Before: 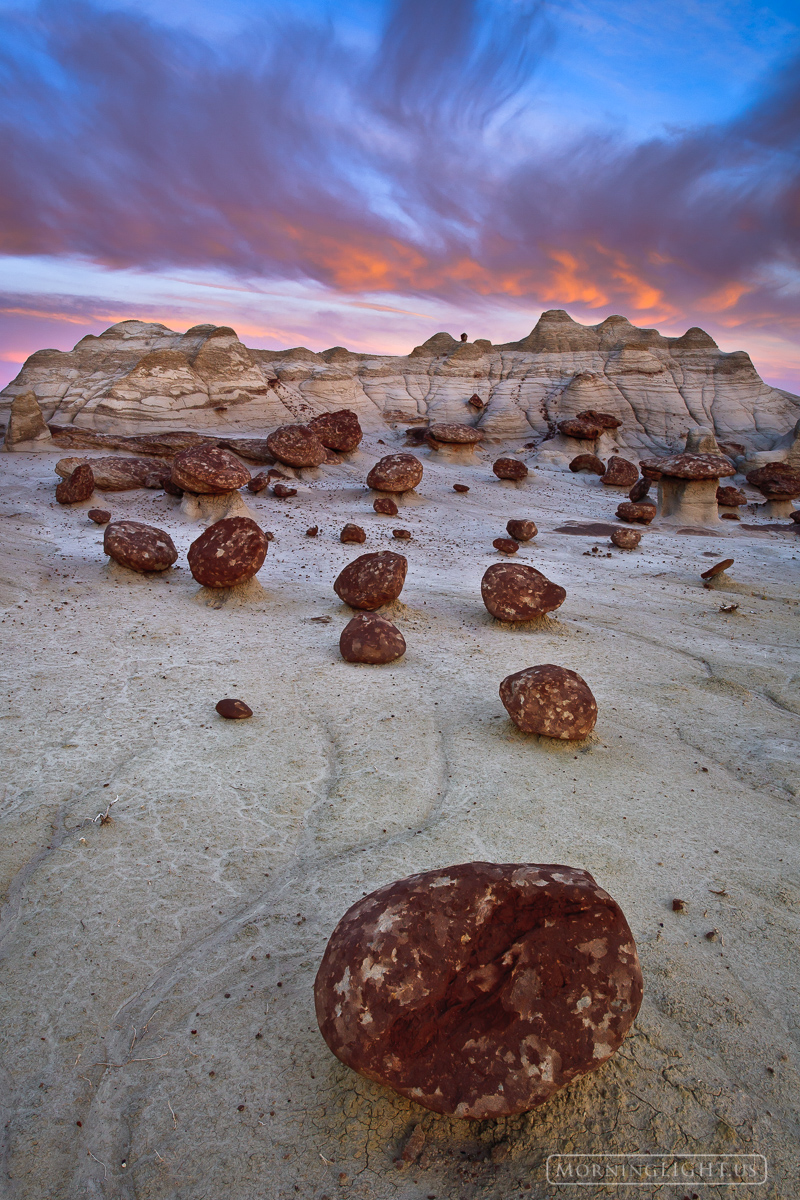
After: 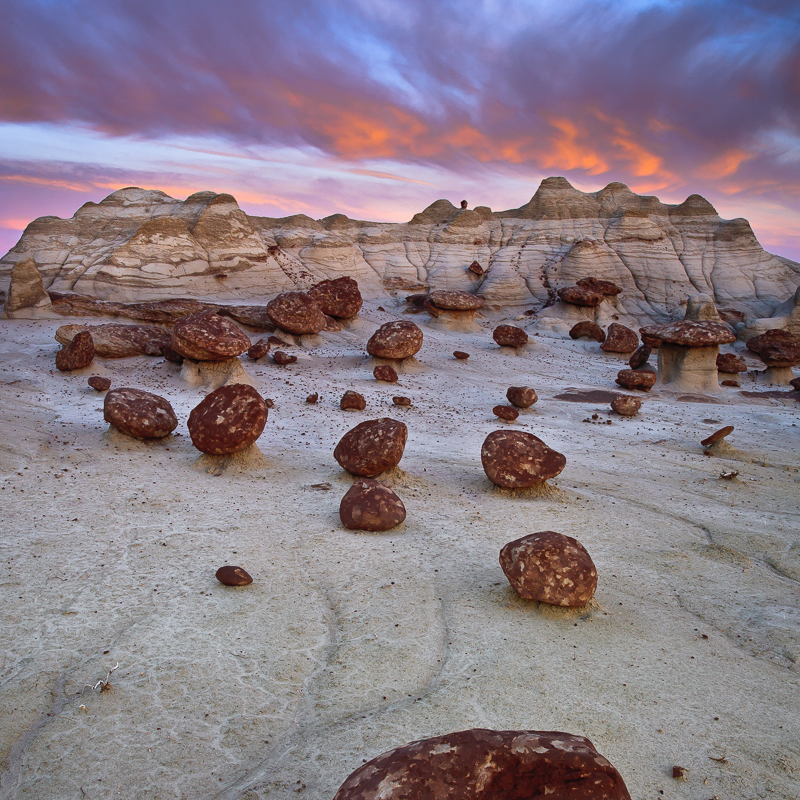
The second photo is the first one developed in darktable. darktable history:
crop: top 11.166%, bottom 22.168%
contrast equalizer: y [[0.5, 0.5, 0.472, 0.5, 0.5, 0.5], [0.5 ×6], [0.5 ×6], [0 ×6], [0 ×6]]
